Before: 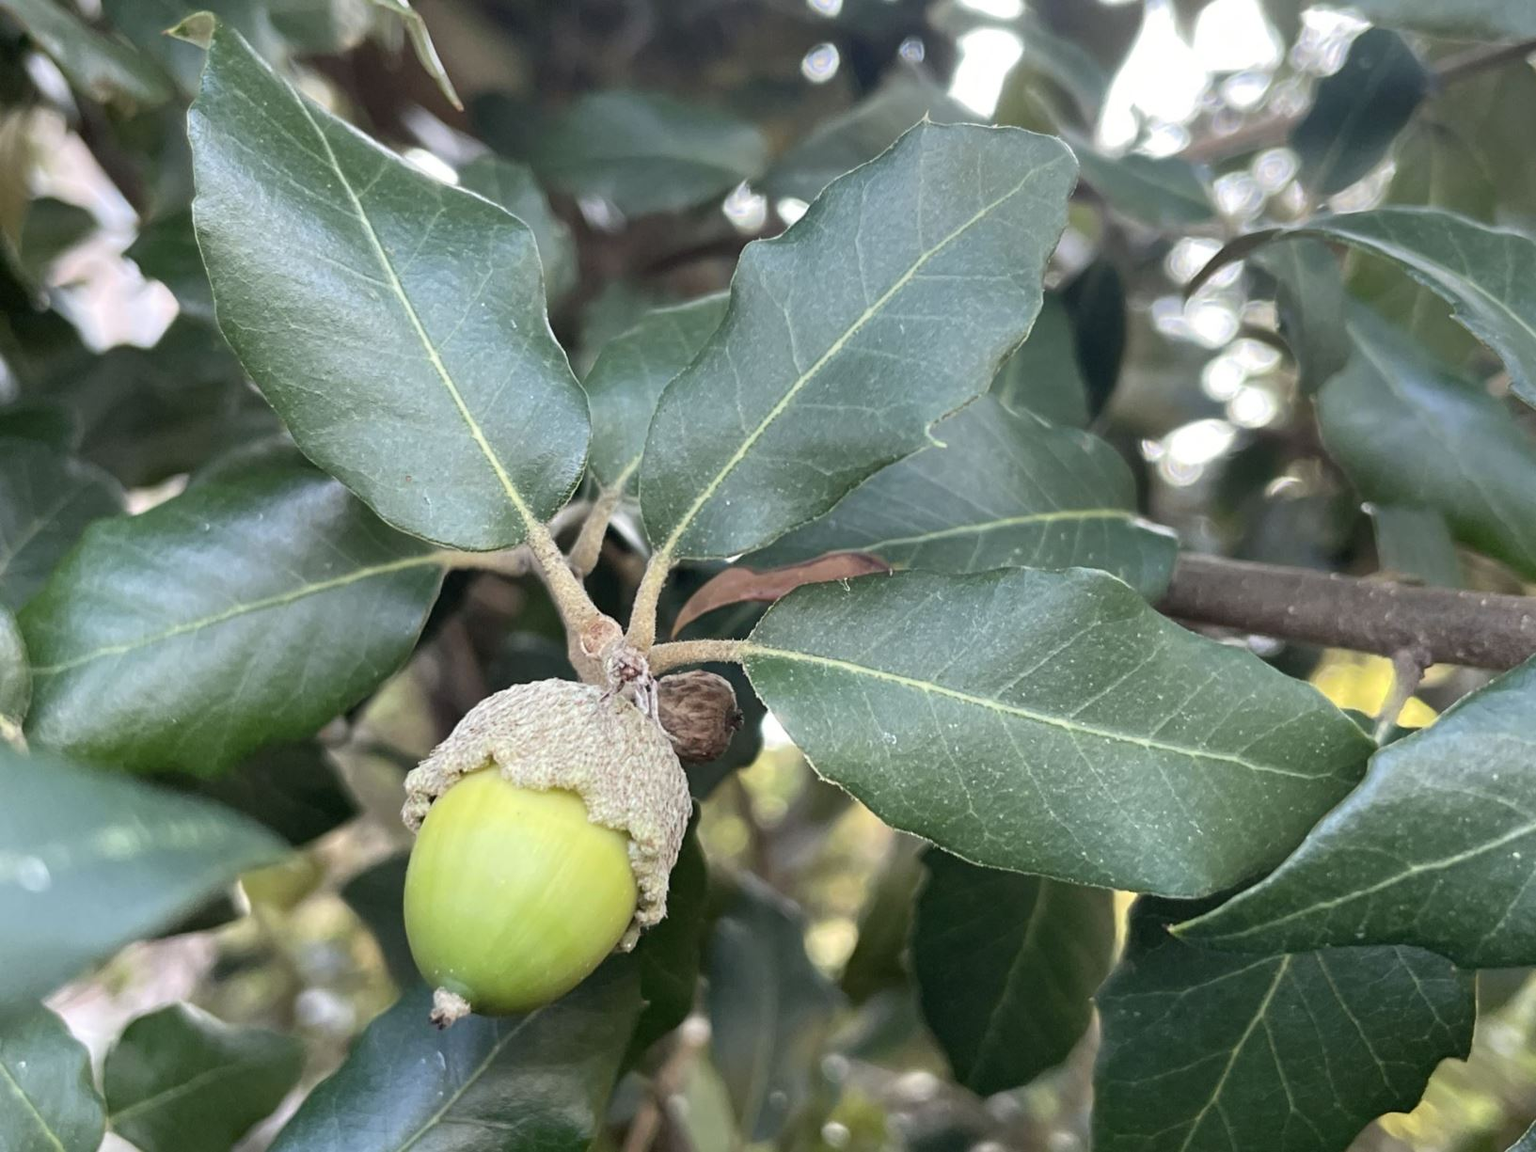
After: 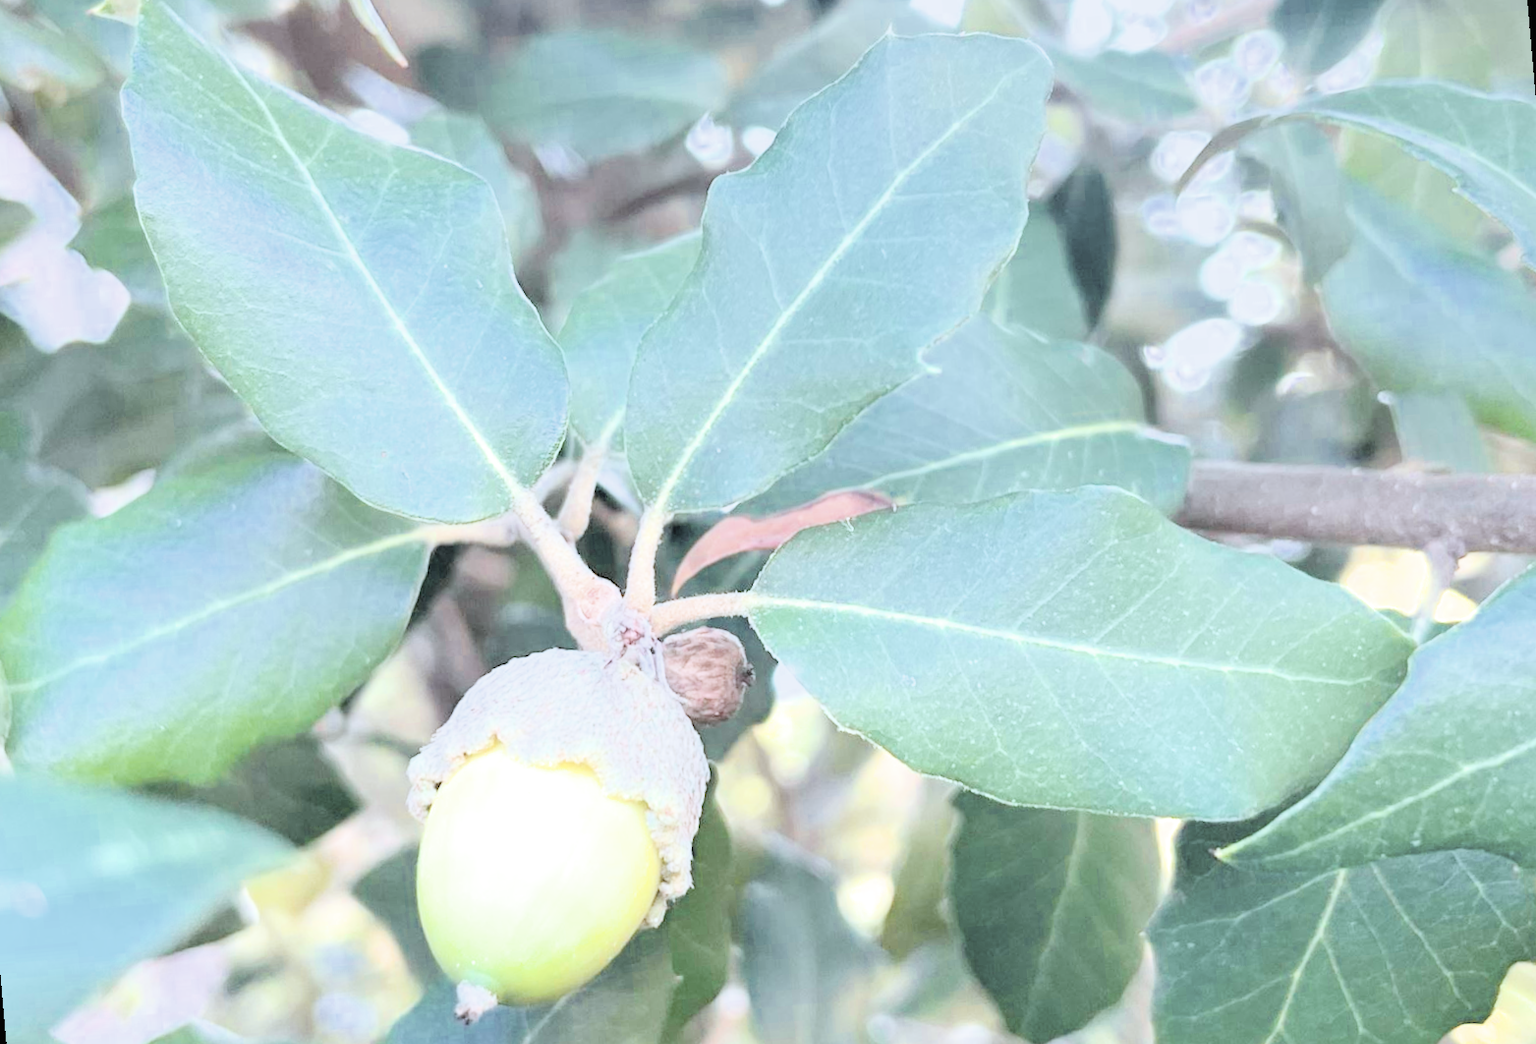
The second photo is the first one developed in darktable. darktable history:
contrast brightness saturation: brightness 0.18, saturation -0.5
filmic rgb: black relative exposure -7.15 EV, white relative exposure 5.36 EV, hardness 3.02, color science v6 (2022)
rotate and perspective: rotation -5°, crop left 0.05, crop right 0.952, crop top 0.11, crop bottom 0.89
exposure: black level correction 0, exposure 1.625 EV, compensate exposure bias true, compensate highlight preservation false
color calibration: output R [1.422, -0.35, -0.252, 0], output G [-0.238, 1.259, -0.084, 0], output B [-0.081, -0.196, 1.58, 0], output brightness [0.49, 0.671, -0.57, 0], illuminant same as pipeline (D50), adaptation none (bypass), saturation algorithm version 1 (2020)
